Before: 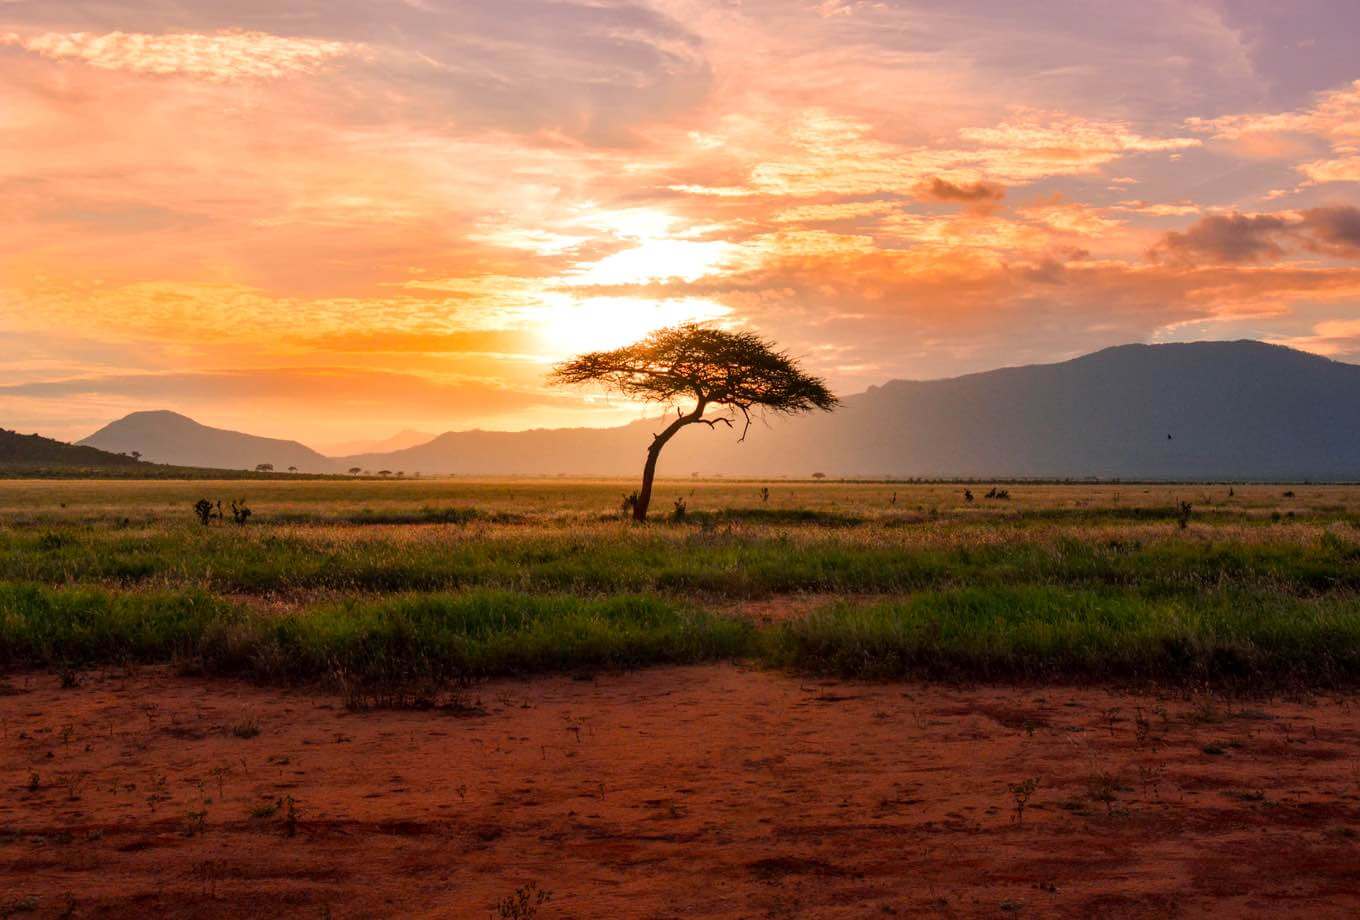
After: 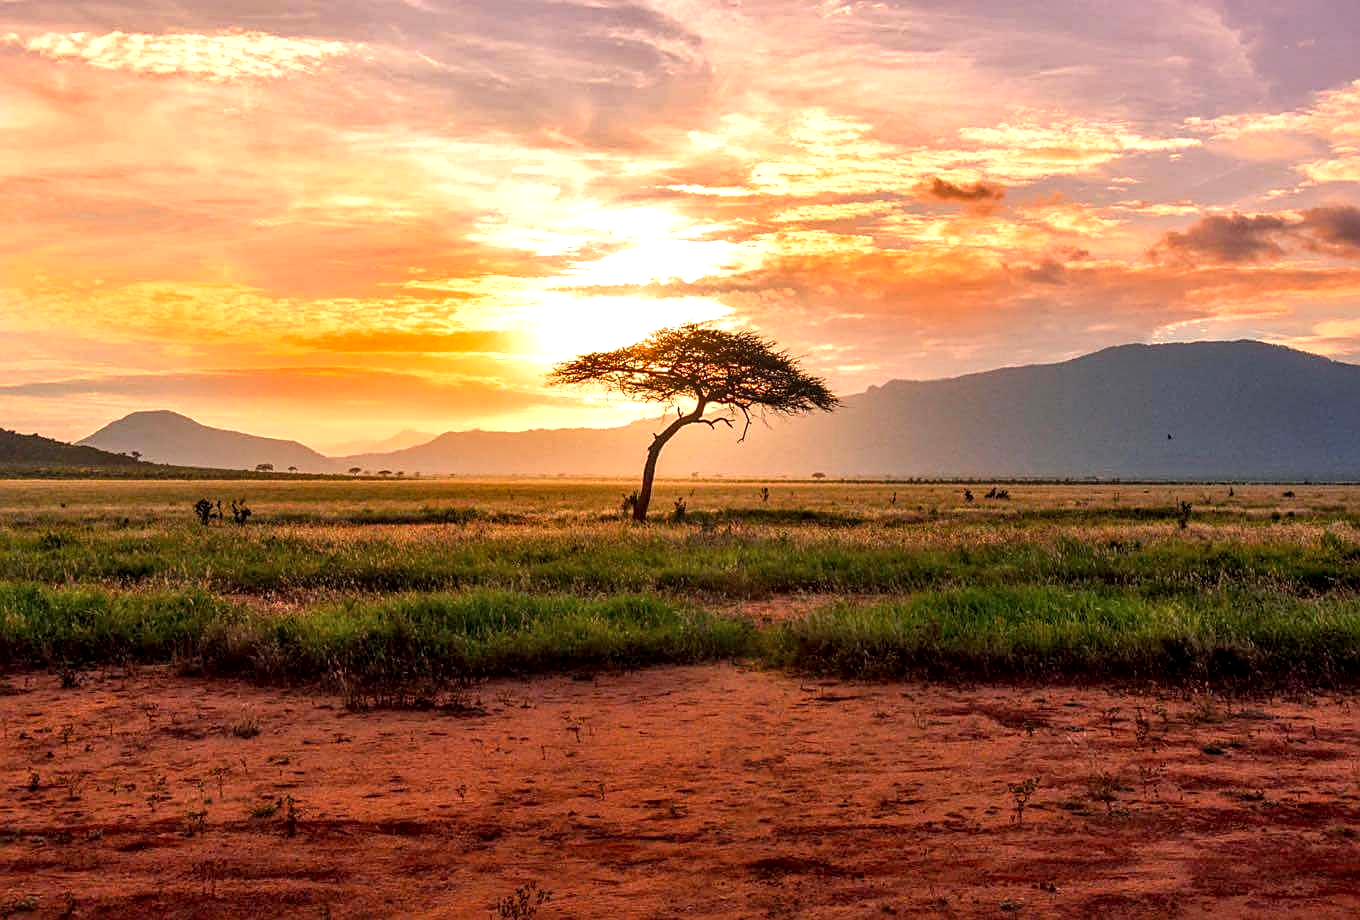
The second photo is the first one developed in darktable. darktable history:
exposure: black level correction 0.001, exposure 0.498 EV, compensate highlight preservation false
sharpen: on, module defaults
local contrast: on, module defaults
shadows and highlights: shadows 48.38, highlights -40.76, highlights color adjustment 39.05%, soften with gaussian
